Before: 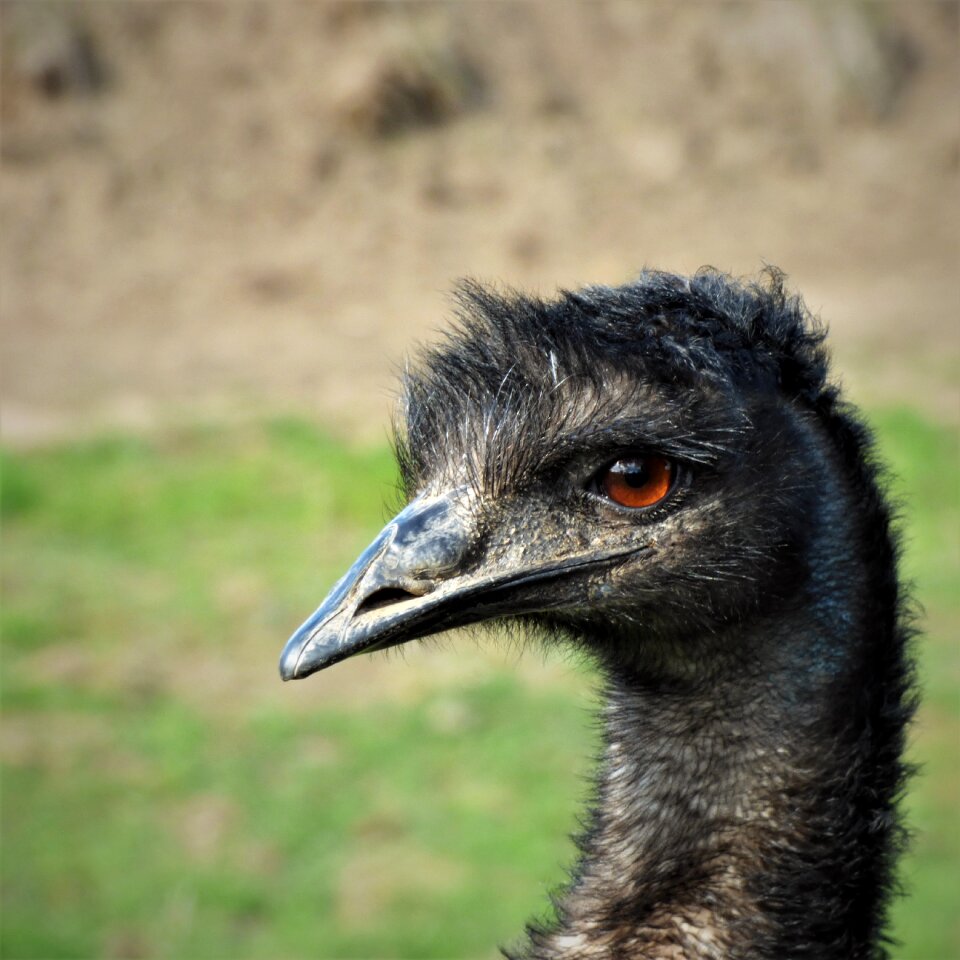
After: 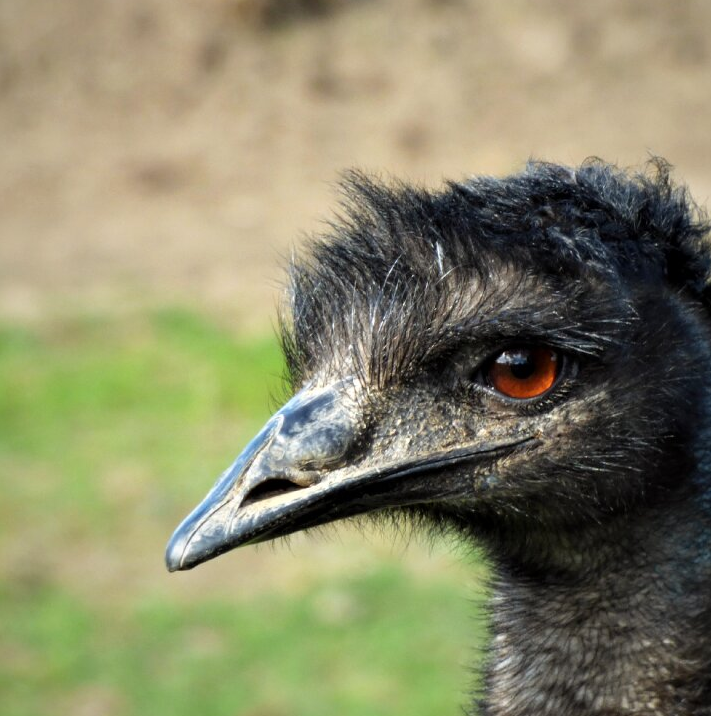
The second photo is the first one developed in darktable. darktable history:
crop and rotate: left 11.975%, top 11.425%, right 13.957%, bottom 13.901%
